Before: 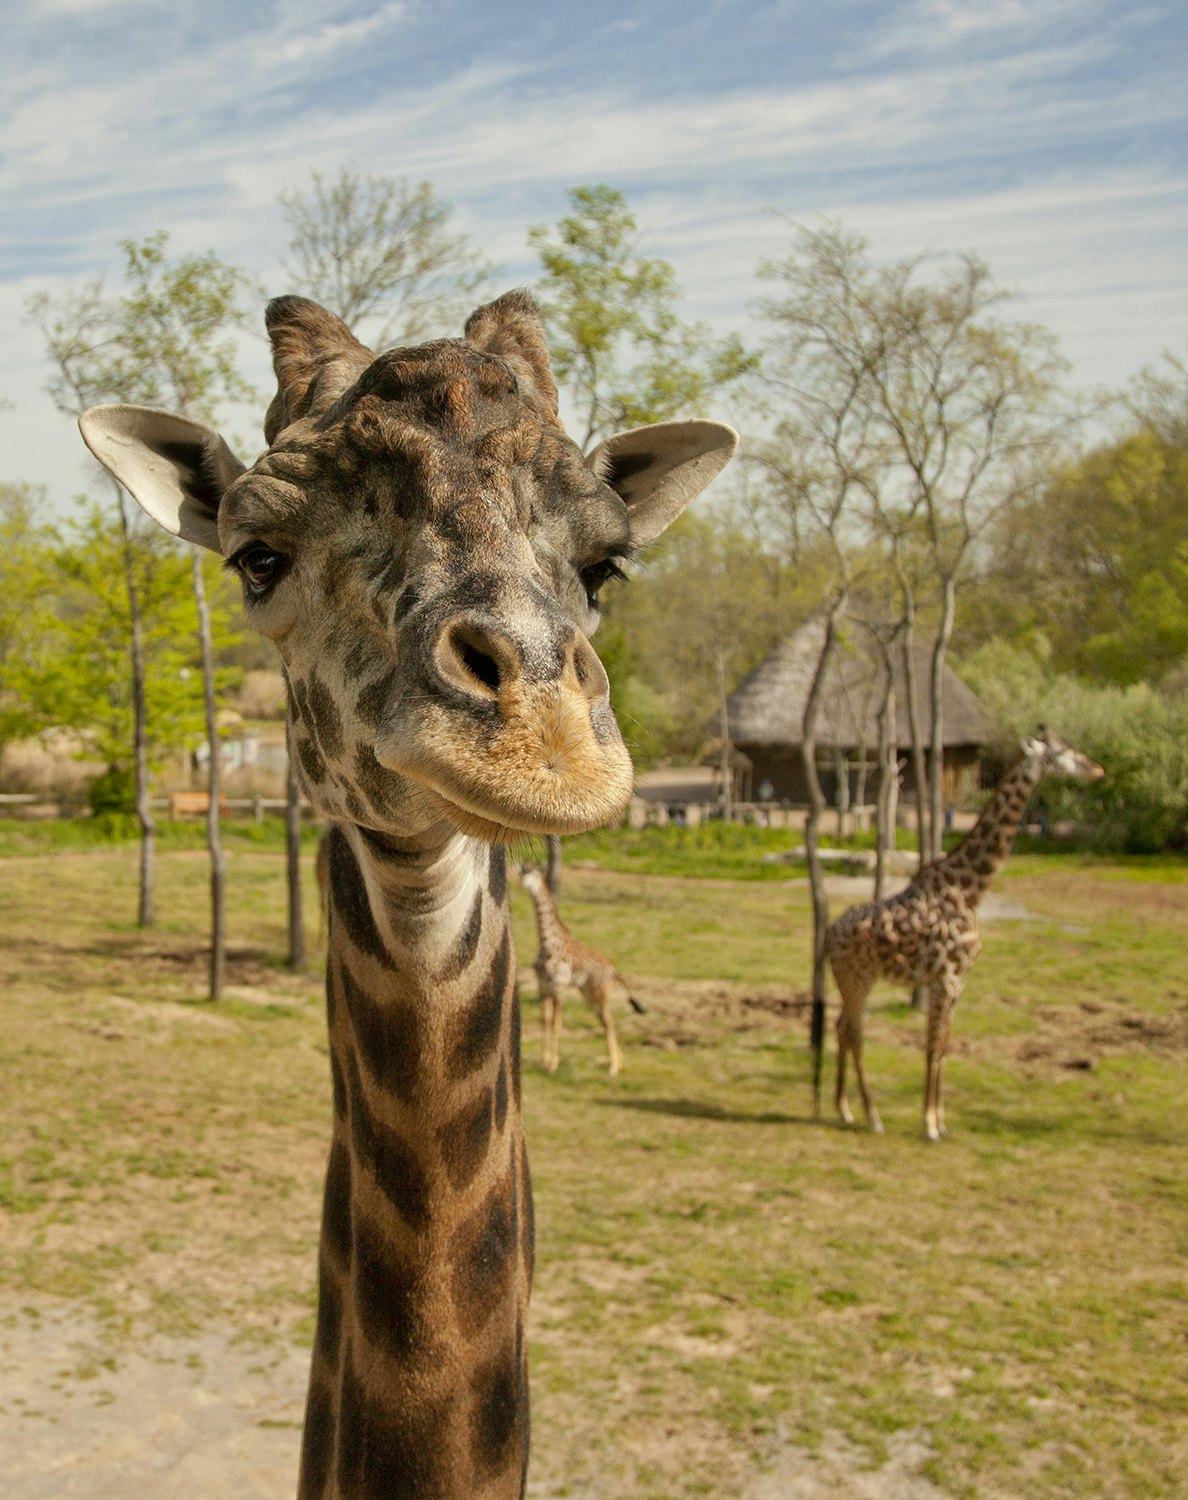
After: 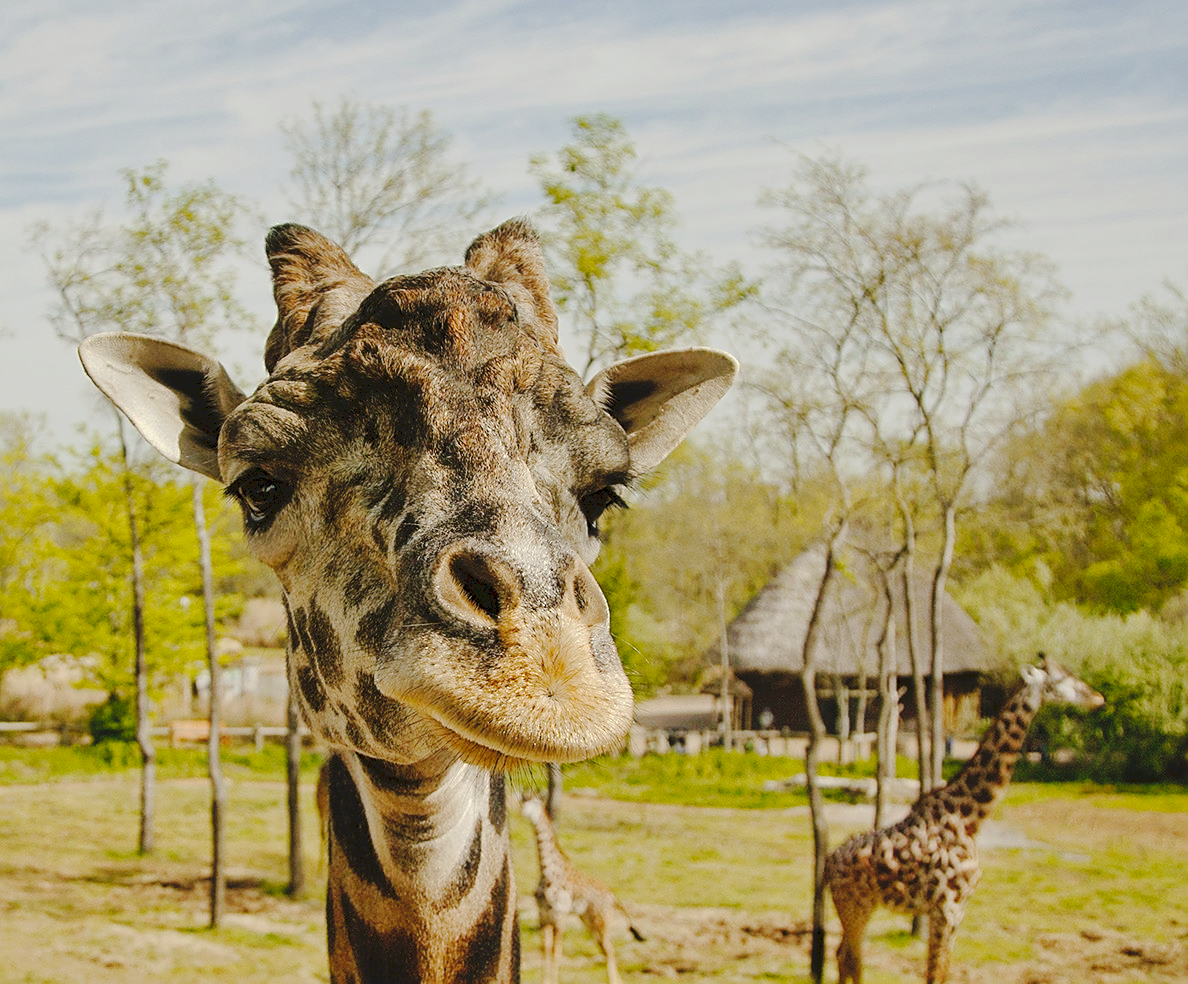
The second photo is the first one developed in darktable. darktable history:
crop and rotate: top 4.848%, bottom 29.503%
sharpen: on, module defaults
tone curve: curves: ch0 [(0, 0) (0.003, 0.089) (0.011, 0.089) (0.025, 0.088) (0.044, 0.089) (0.069, 0.094) (0.1, 0.108) (0.136, 0.119) (0.177, 0.147) (0.224, 0.204) (0.277, 0.28) (0.335, 0.389) (0.399, 0.486) (0.468, 0.588) (0.543, 0.647) (0.623, 0.705) (0.709, 0.759) (0.801, 0.815) (0.898, 0.873) (1, 1)], preserve colors none
